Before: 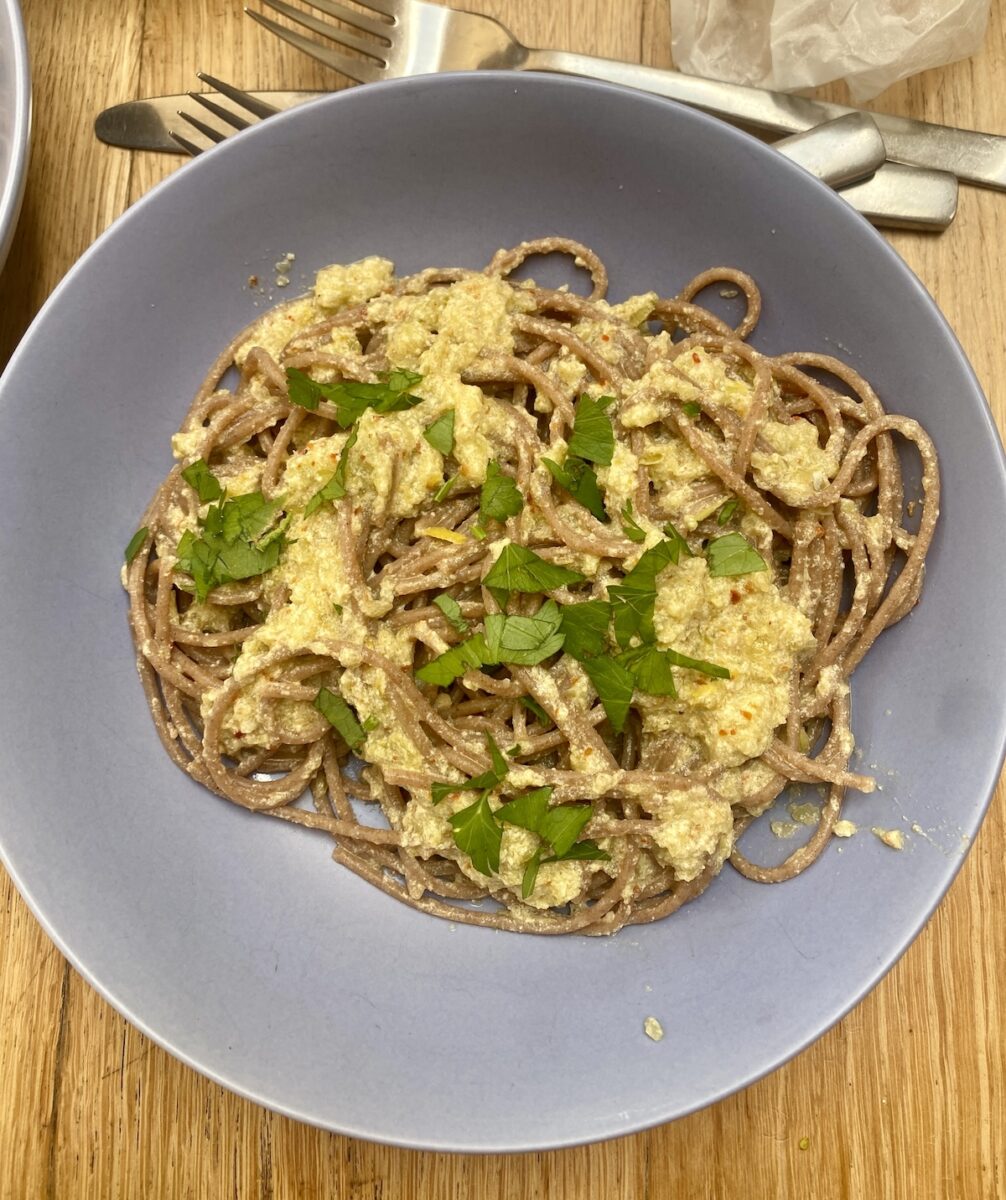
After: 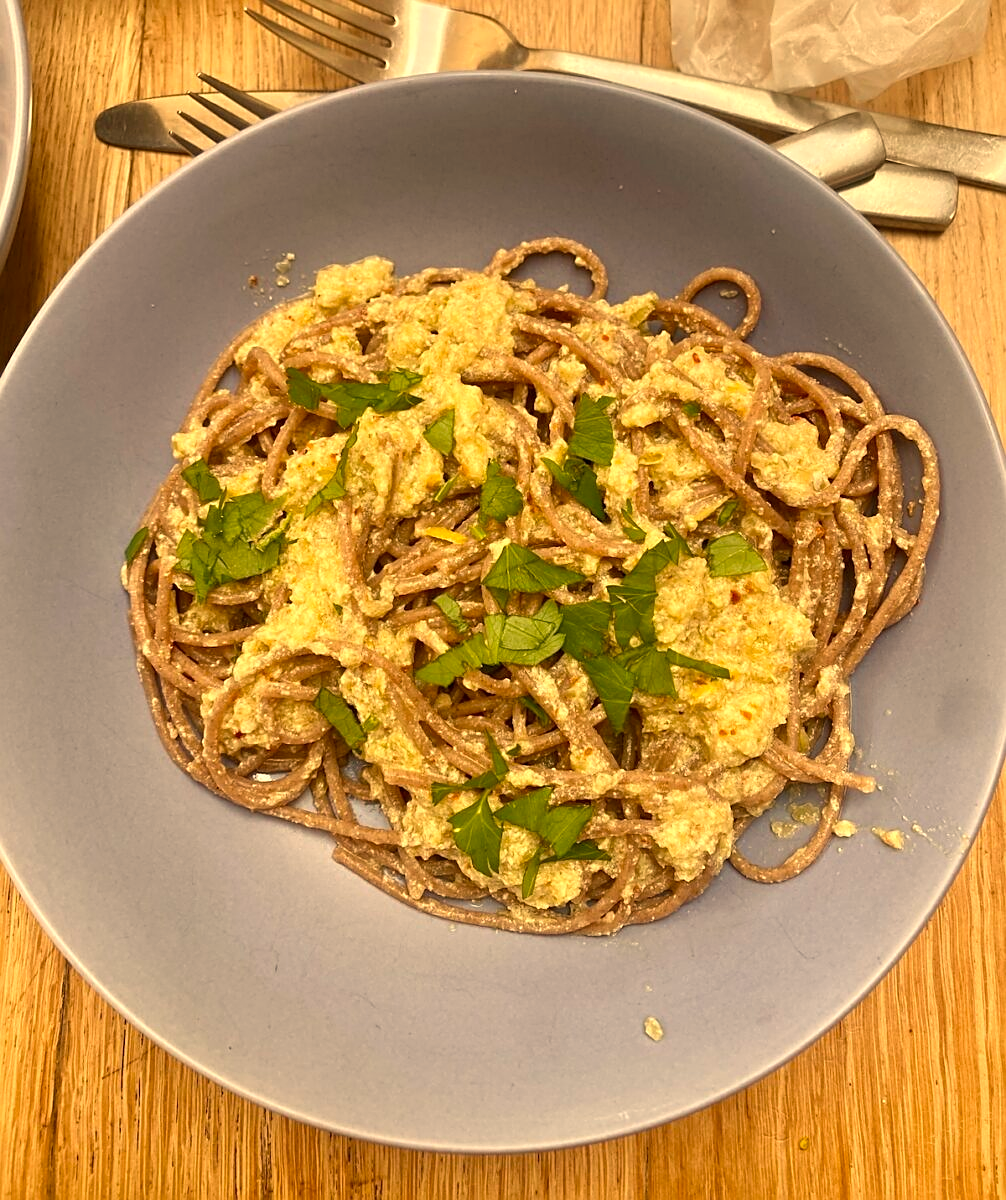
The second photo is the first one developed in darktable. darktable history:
sharpen: on, module defaults
exposure: exposure 0.02 EV, compensate highlight preservation false
white balance: red 1.123, blue 0.83
